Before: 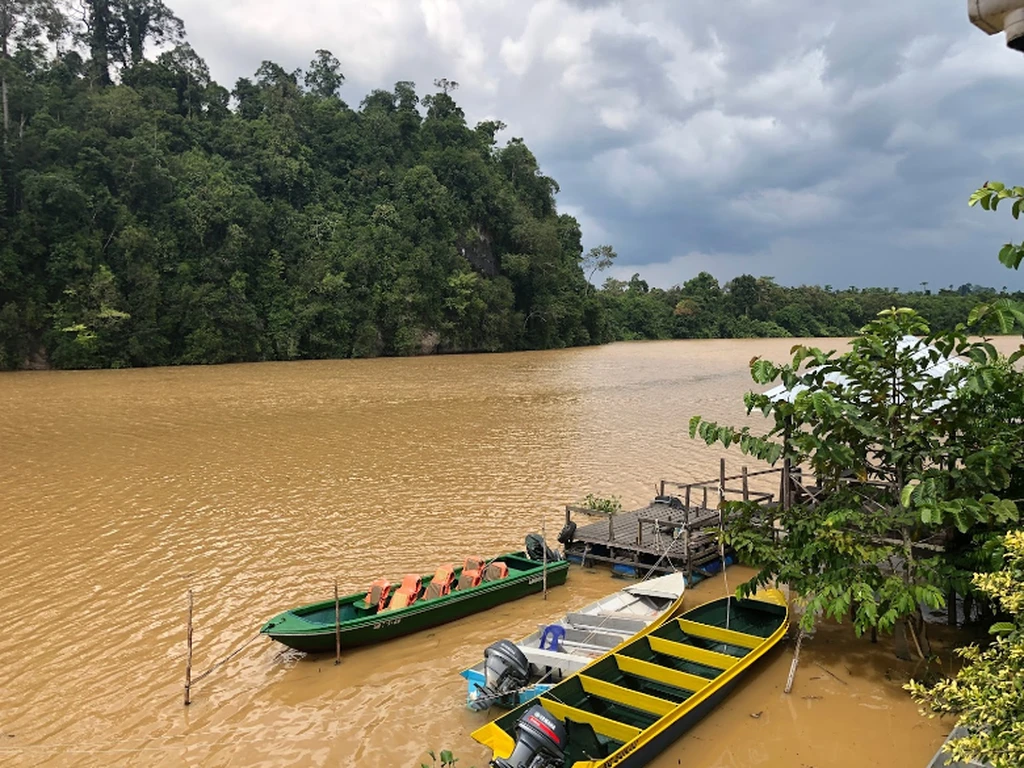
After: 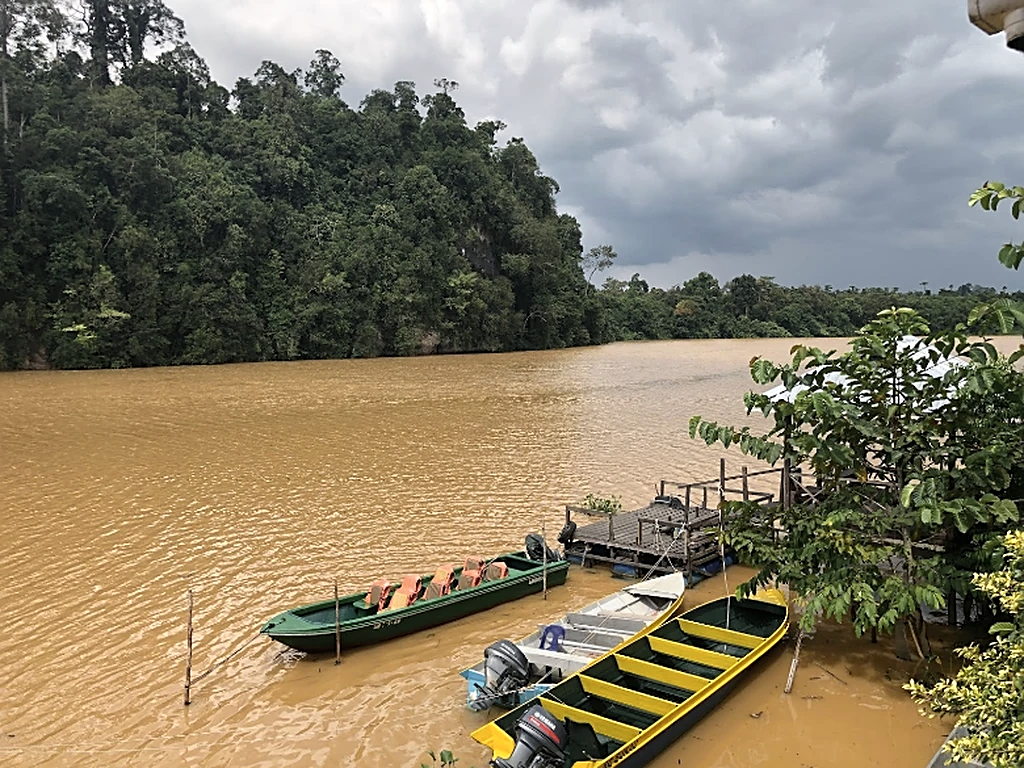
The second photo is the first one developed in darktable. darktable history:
color correction: highlights b* 0.053, saturation 0.625
sharpen: amount 0.533
color zones: curves: ch0 [(0.224, 0.526) (0.75, 0.5)]; ch1 [(0.055, 0.526) (0.224, 0.761) (0.377, 0.526) (0.75, 0.5)]
